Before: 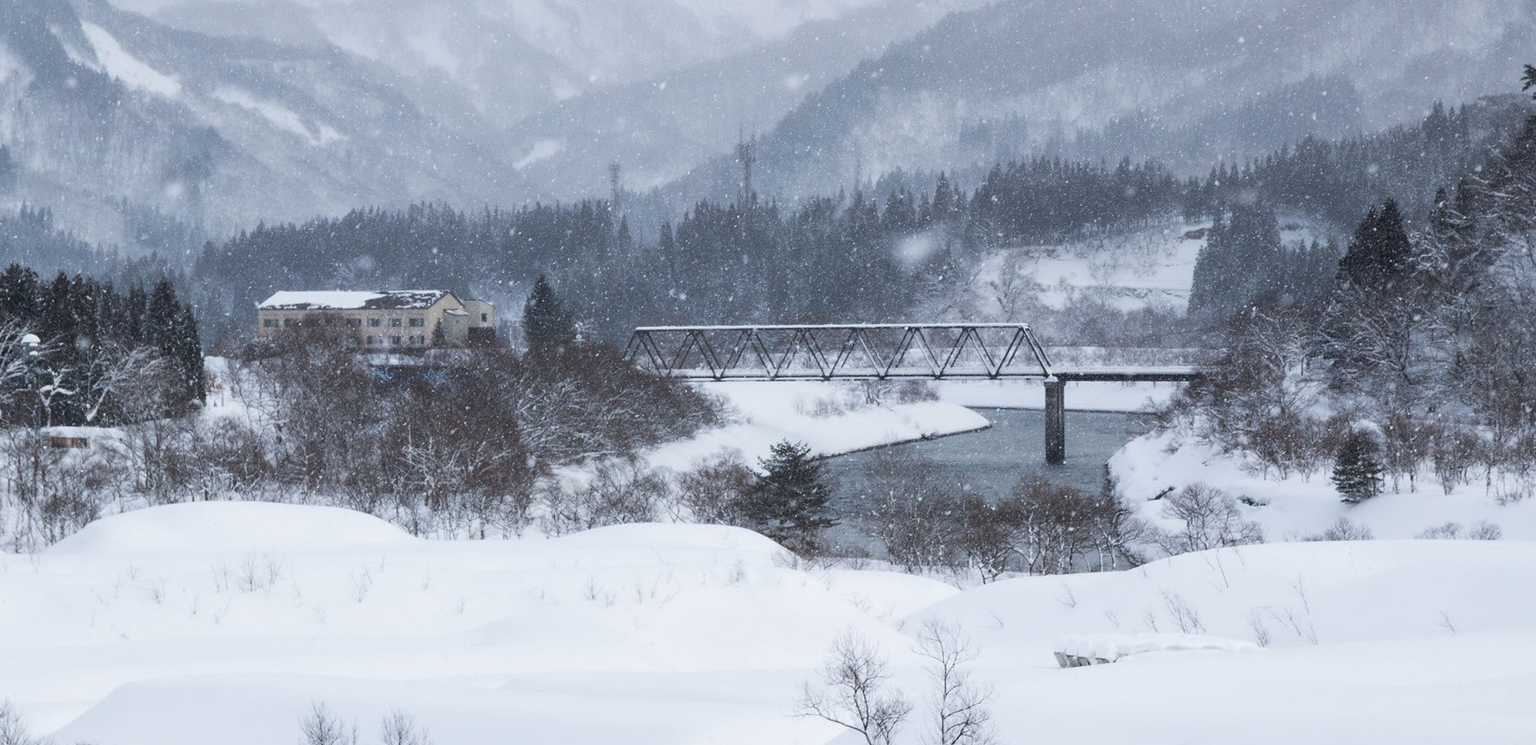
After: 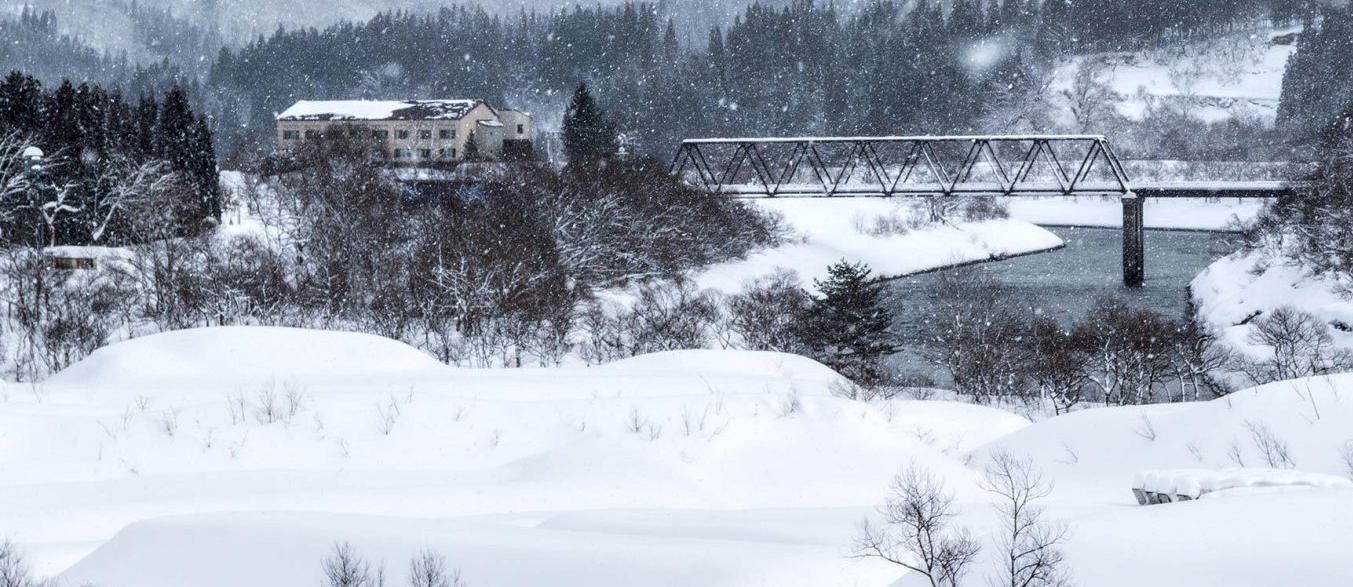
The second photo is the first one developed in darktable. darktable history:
crop: top 26.531%, right 17.959%
local contrast: highlights 60%, shadows 60%, detail 160%
